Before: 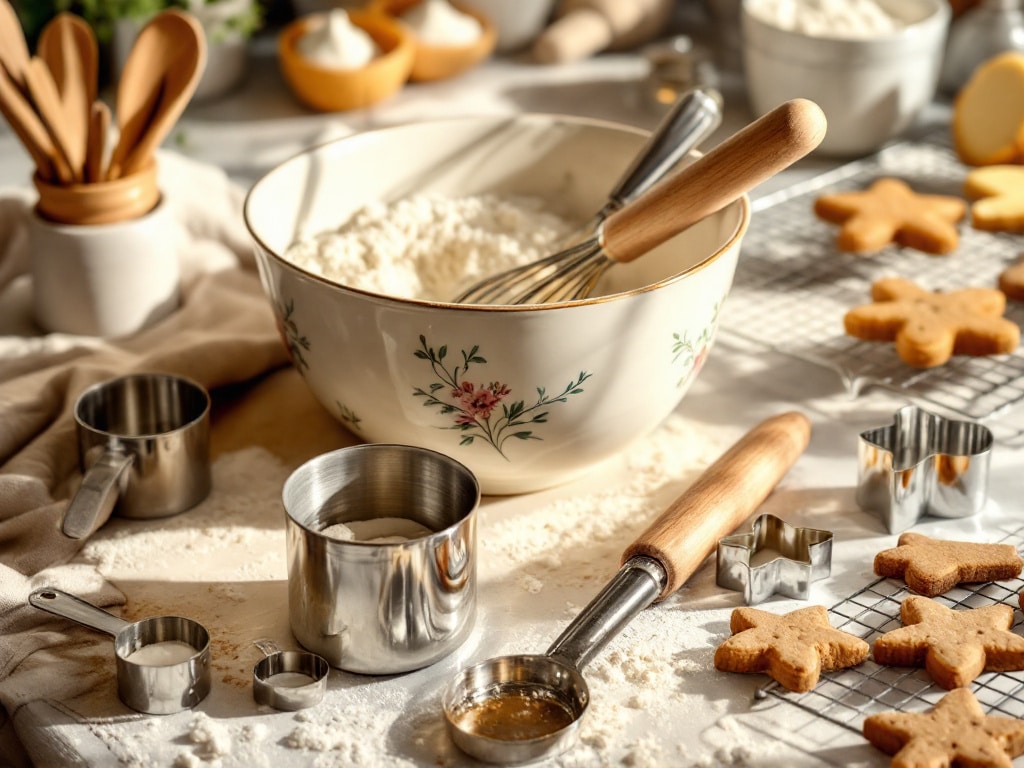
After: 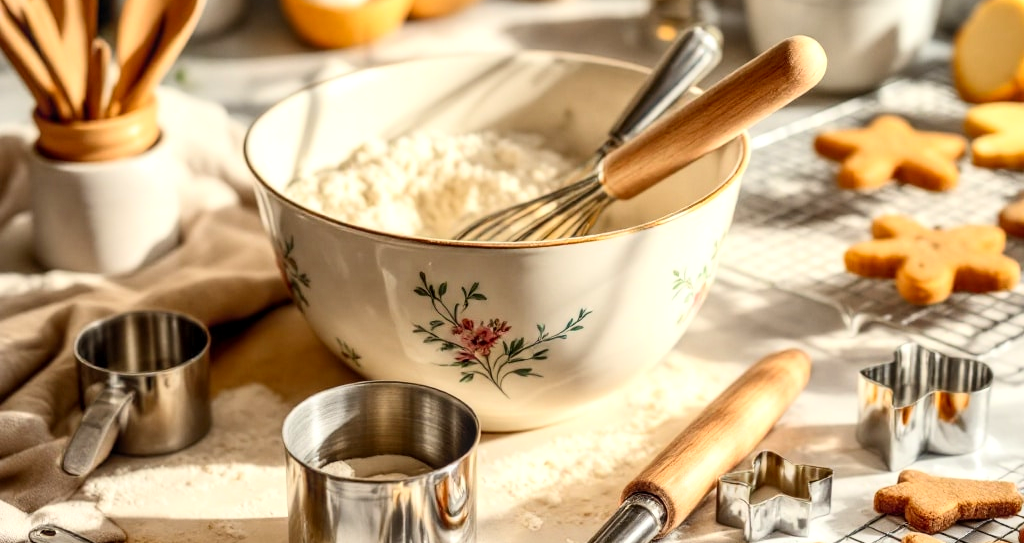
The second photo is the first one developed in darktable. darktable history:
contrast brightness saturation: contrast 0.2, brightness 0.16, saturation 0.22
crop and rotate: top 8.293%, bottom 20.996%
local contrast: on, module defaults
